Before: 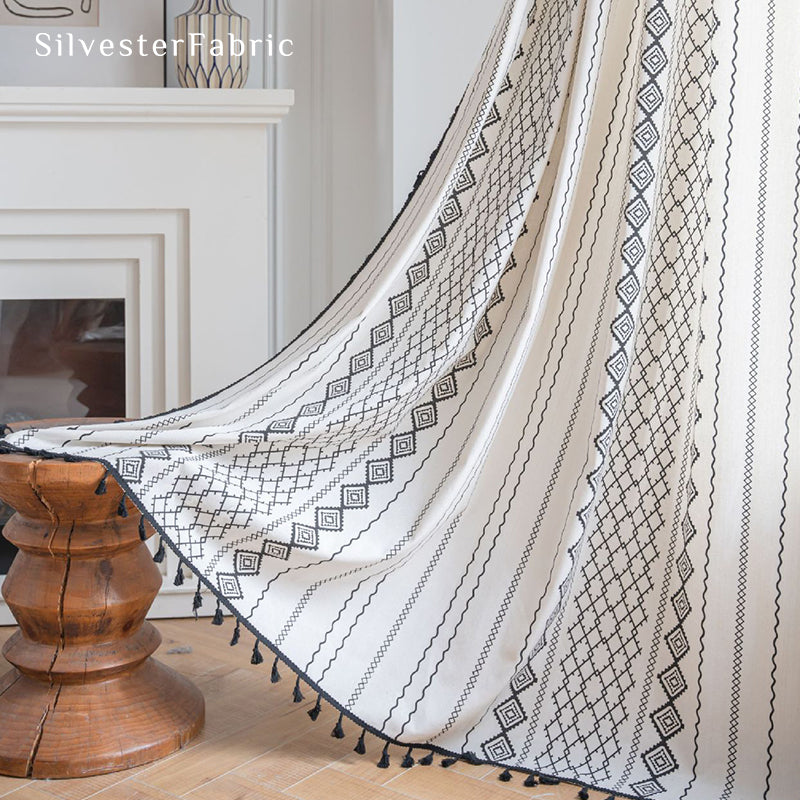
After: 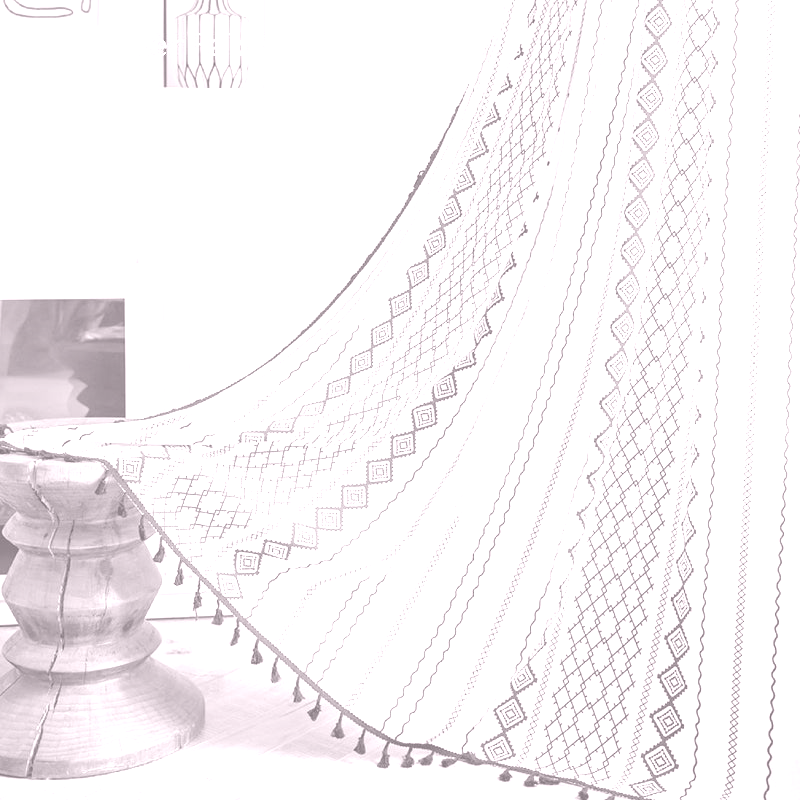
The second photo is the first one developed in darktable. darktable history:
colorize: hue 25.2°, saturation 83%, source mix 82%, lightness 79%, version 1
color balance rgb: perceptual saturation grading › global saturation 20%, perceptual saturation grading › highlights -25%, perceptual saturation grading › shadows 50%
